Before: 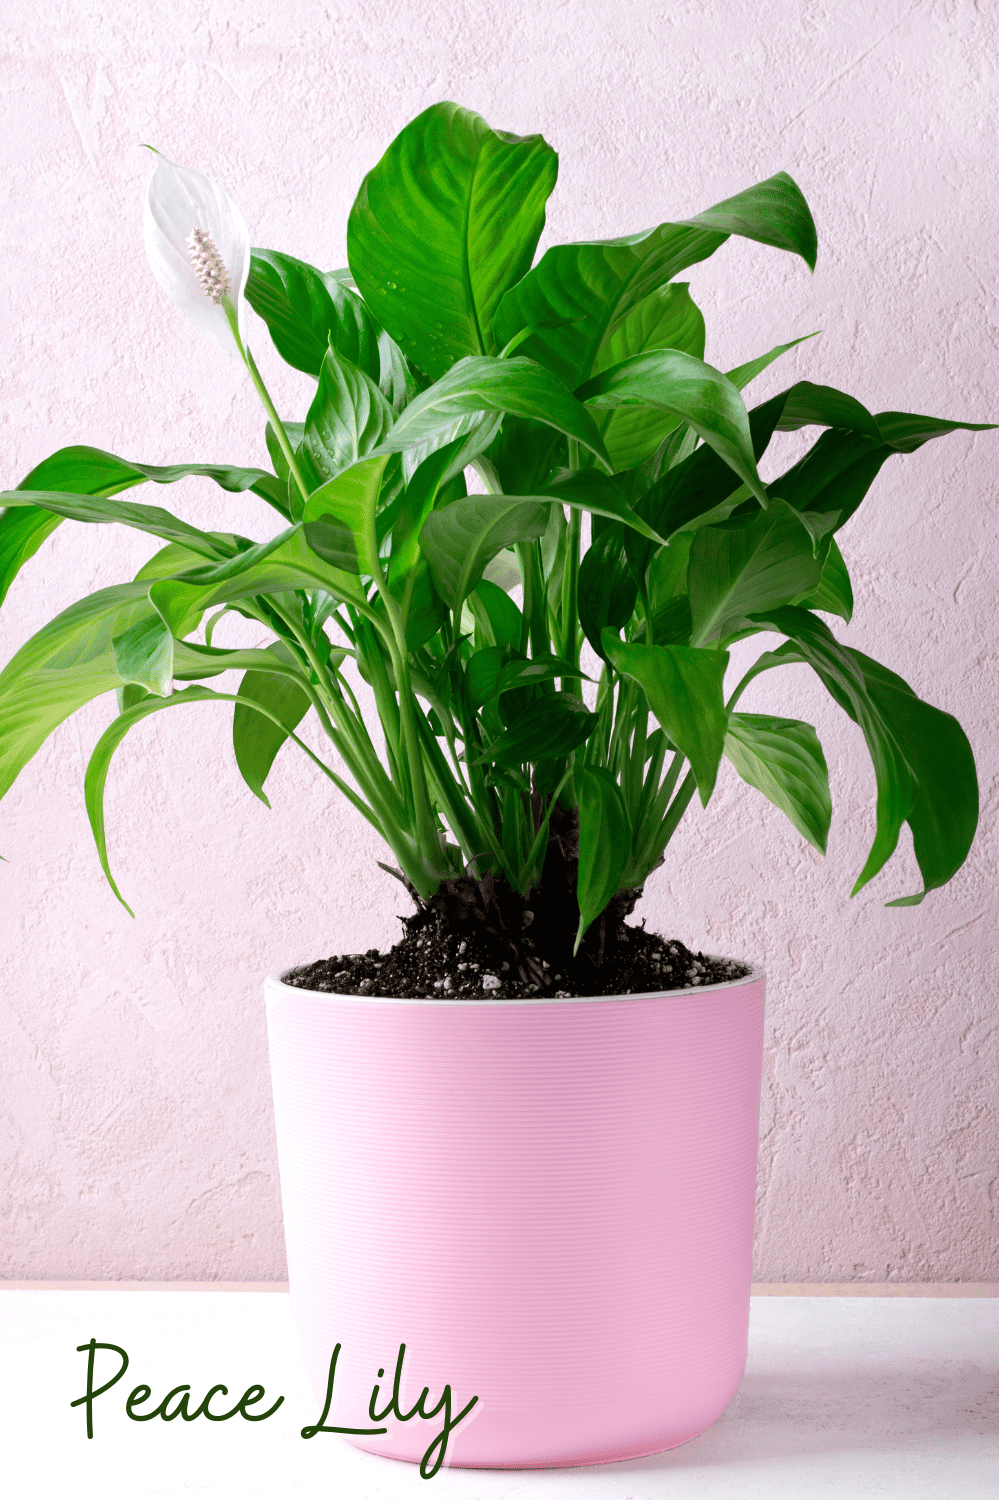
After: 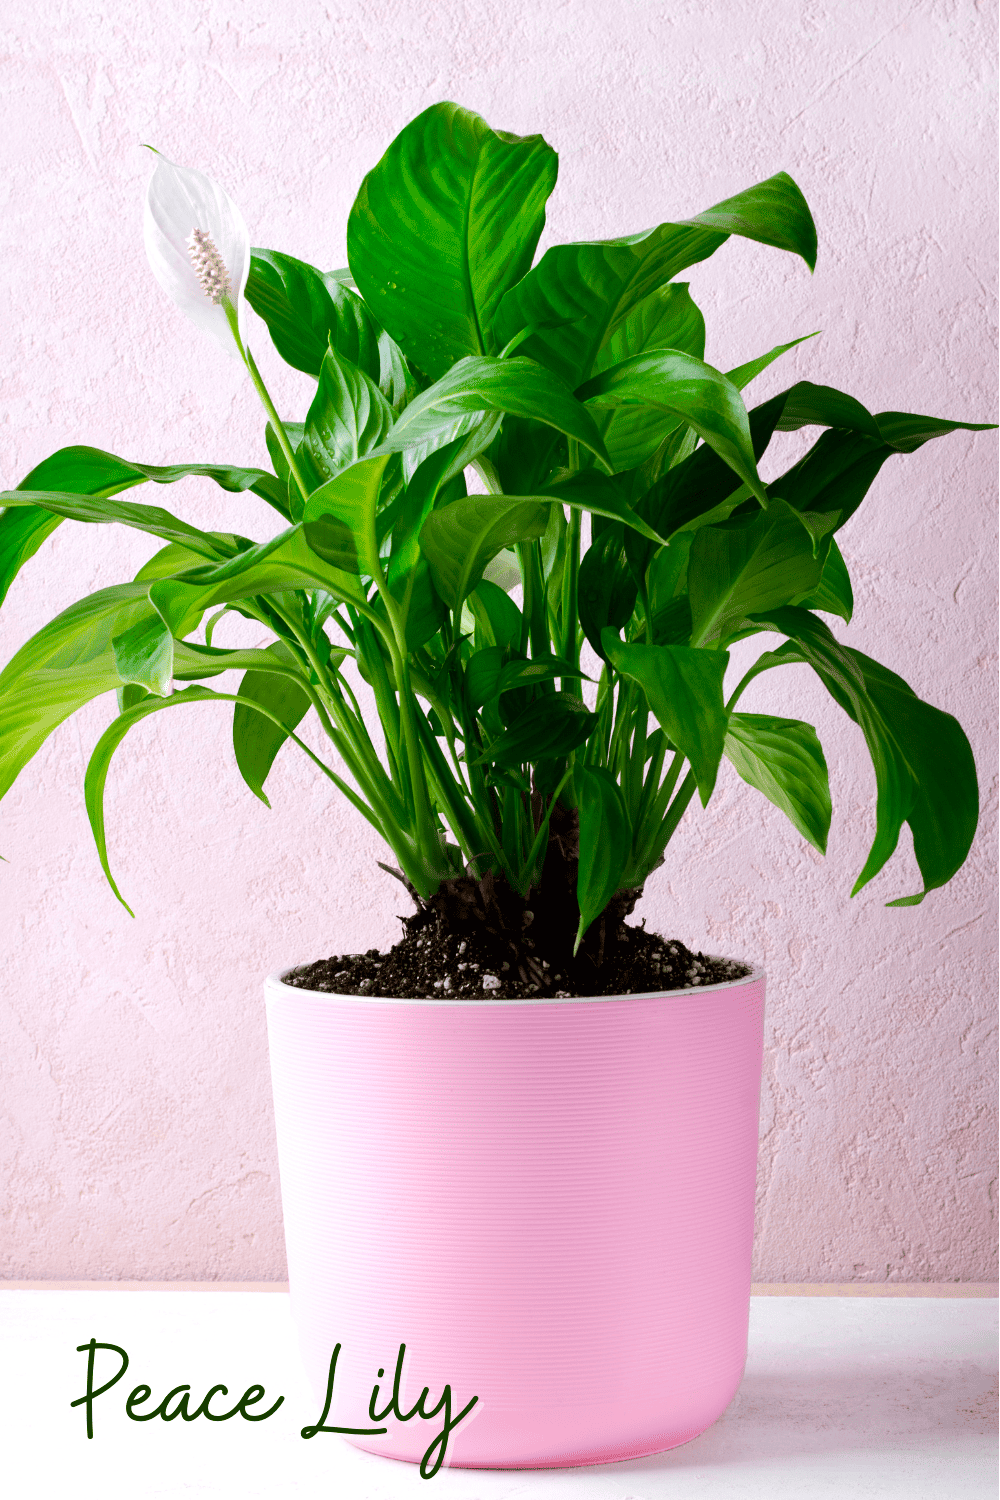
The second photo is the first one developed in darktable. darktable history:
color balance rgb: shadows lift › luminance -19.602%, perceptual saturation grading › global saturation 39.588%, perceptual saturation grading › highlights -24.984%, perceptual saturation grading › mid-tones 35.695%, perceptual saturation grading › shadows 35.231%, global vibrance 5.94%
